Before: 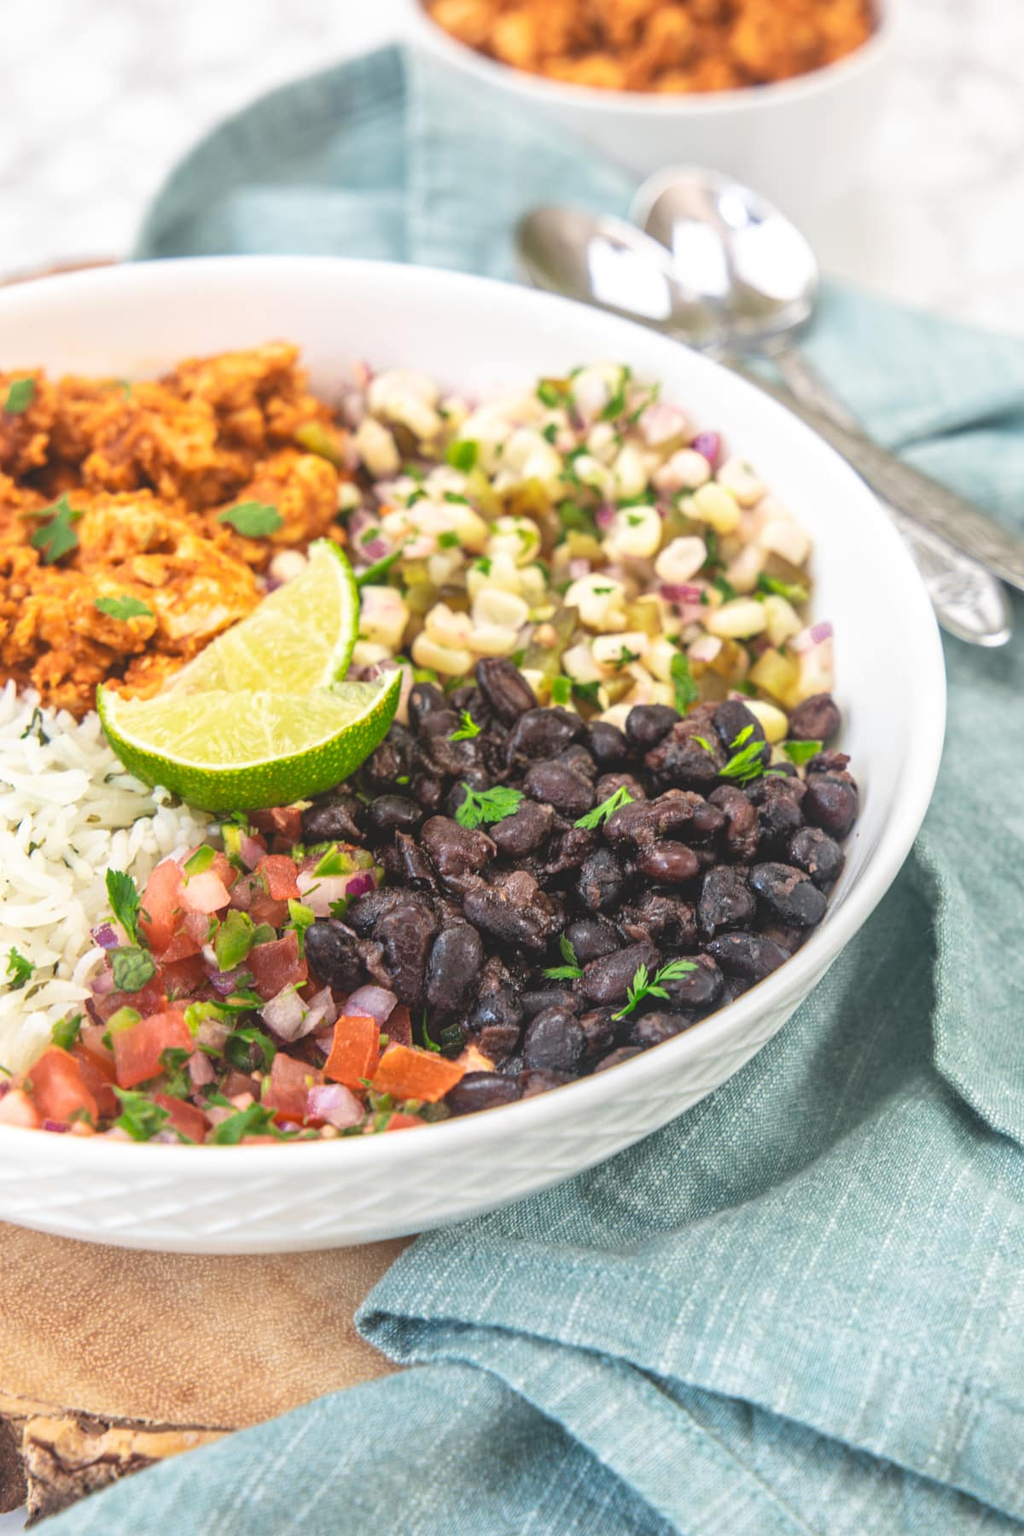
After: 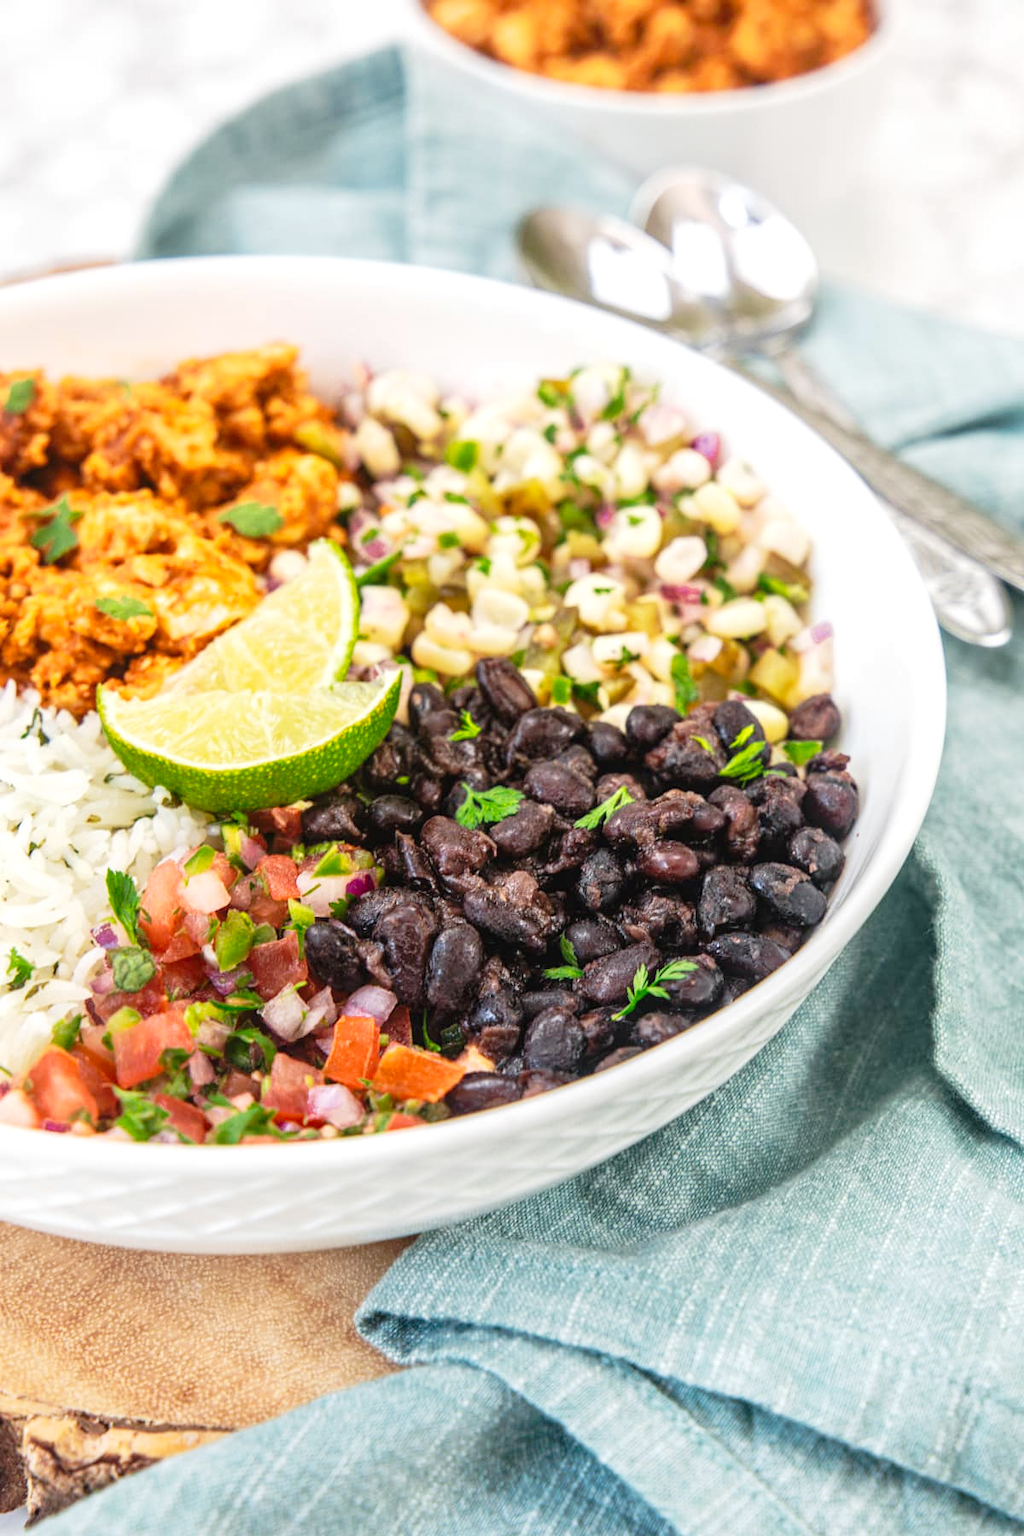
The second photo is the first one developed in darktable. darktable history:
tone curve: curves: ch0 [(0, 0) (0.003, 0.007) (0.011, 0.01) (0.025, 0.018) (0.044, 0.028) (0.069, 0.034) (0.1, 0.04) (0.136, 0.051) (0.177, 0.104) (0.224, 0.161) (0.277, 0.234) (0.335, 0.316) (0.399, 0.41) (0.468, 0.487) (0.543, 0.577) (0.623, 0.679) (0.709, 0.769) (0.801, 0.854) (0.898, 0.922) (1, 1)], preserve colors none
local contrast: highlights 100%, shadows 100%, detail 120%, midtone range 0.2
